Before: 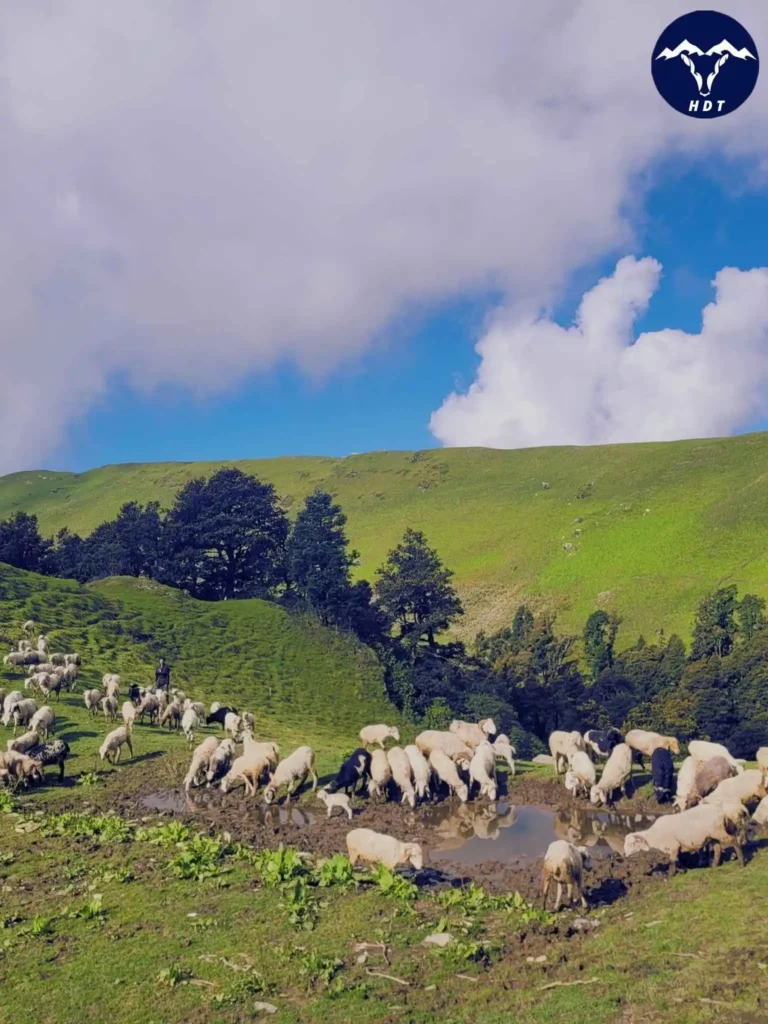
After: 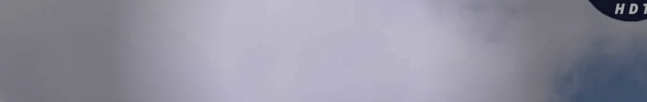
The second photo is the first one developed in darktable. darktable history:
vignetting: fall-off start 31.28%, fall-off radius 34.64%, brightness -0.575
crop and rotate: left 9.644%, top 9.491%, right 6.021%, bottom 80.509%
